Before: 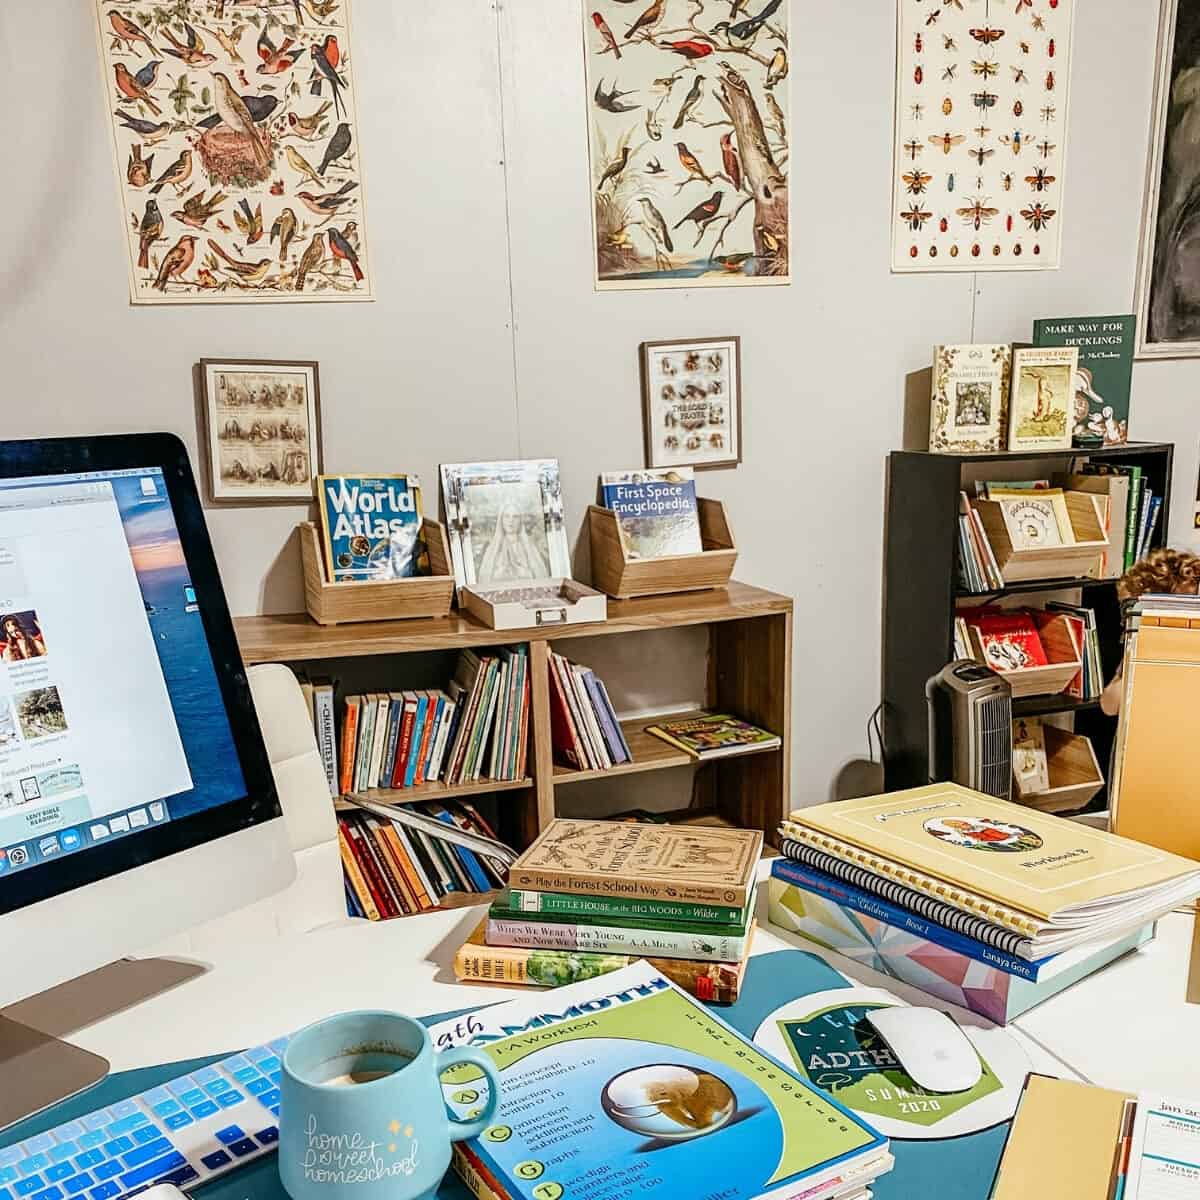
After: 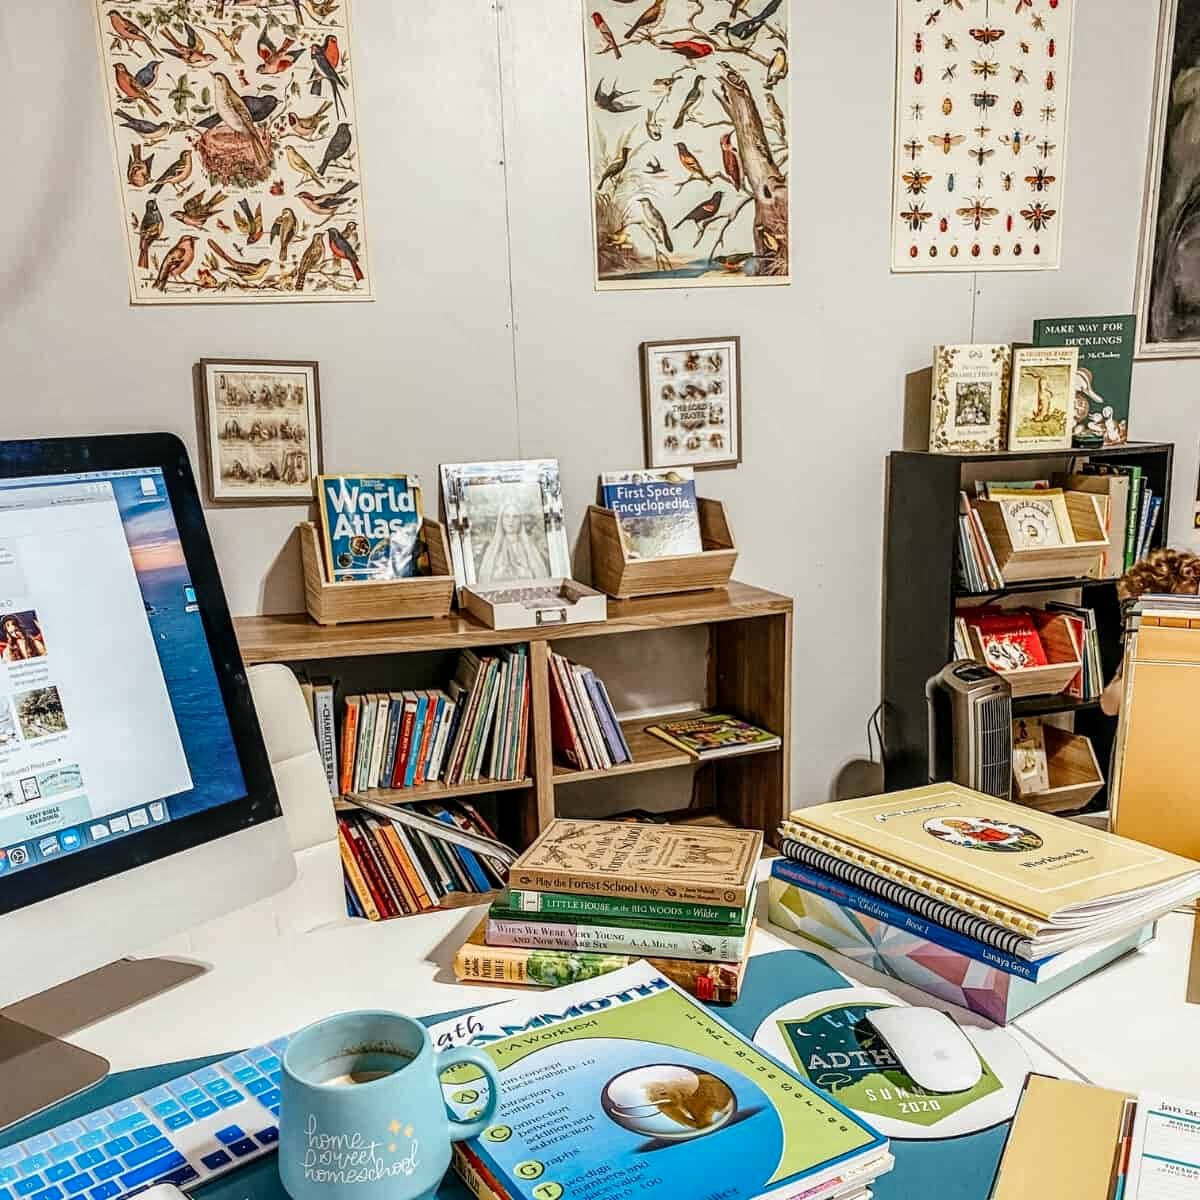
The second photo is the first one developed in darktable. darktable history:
local contrast: detail 130%
color zones: curves: ch0 [(0, 0.5) (0.143, 0.5) (0.286, 0.5) (0.429, 0.5) (0.571, 0.5) (0.714, 0.476) (0.857, 0.5) (1, 0.5)]; ch2 [(0, 0.5) (0.143, 0.5) (0.286, 0.5) (0.429, 0.5) (0.571, 0.5) (0.714, 0.487) (0.857, 0.5) (1, 0.5)]
